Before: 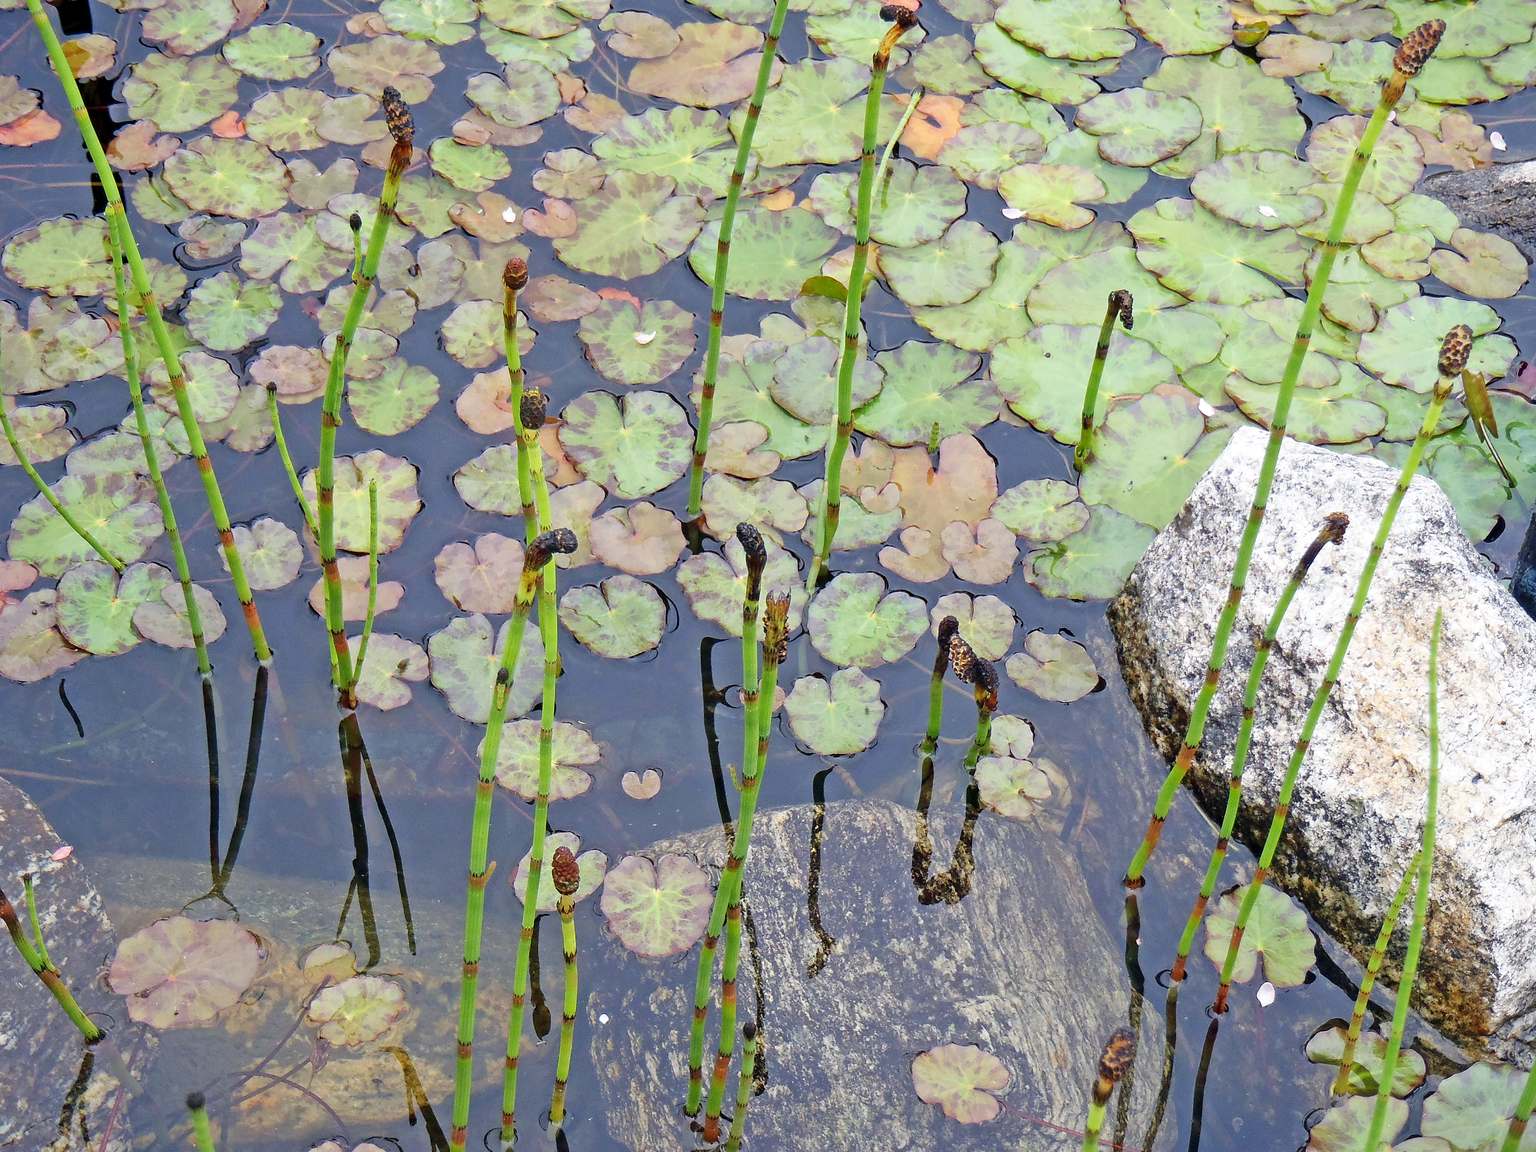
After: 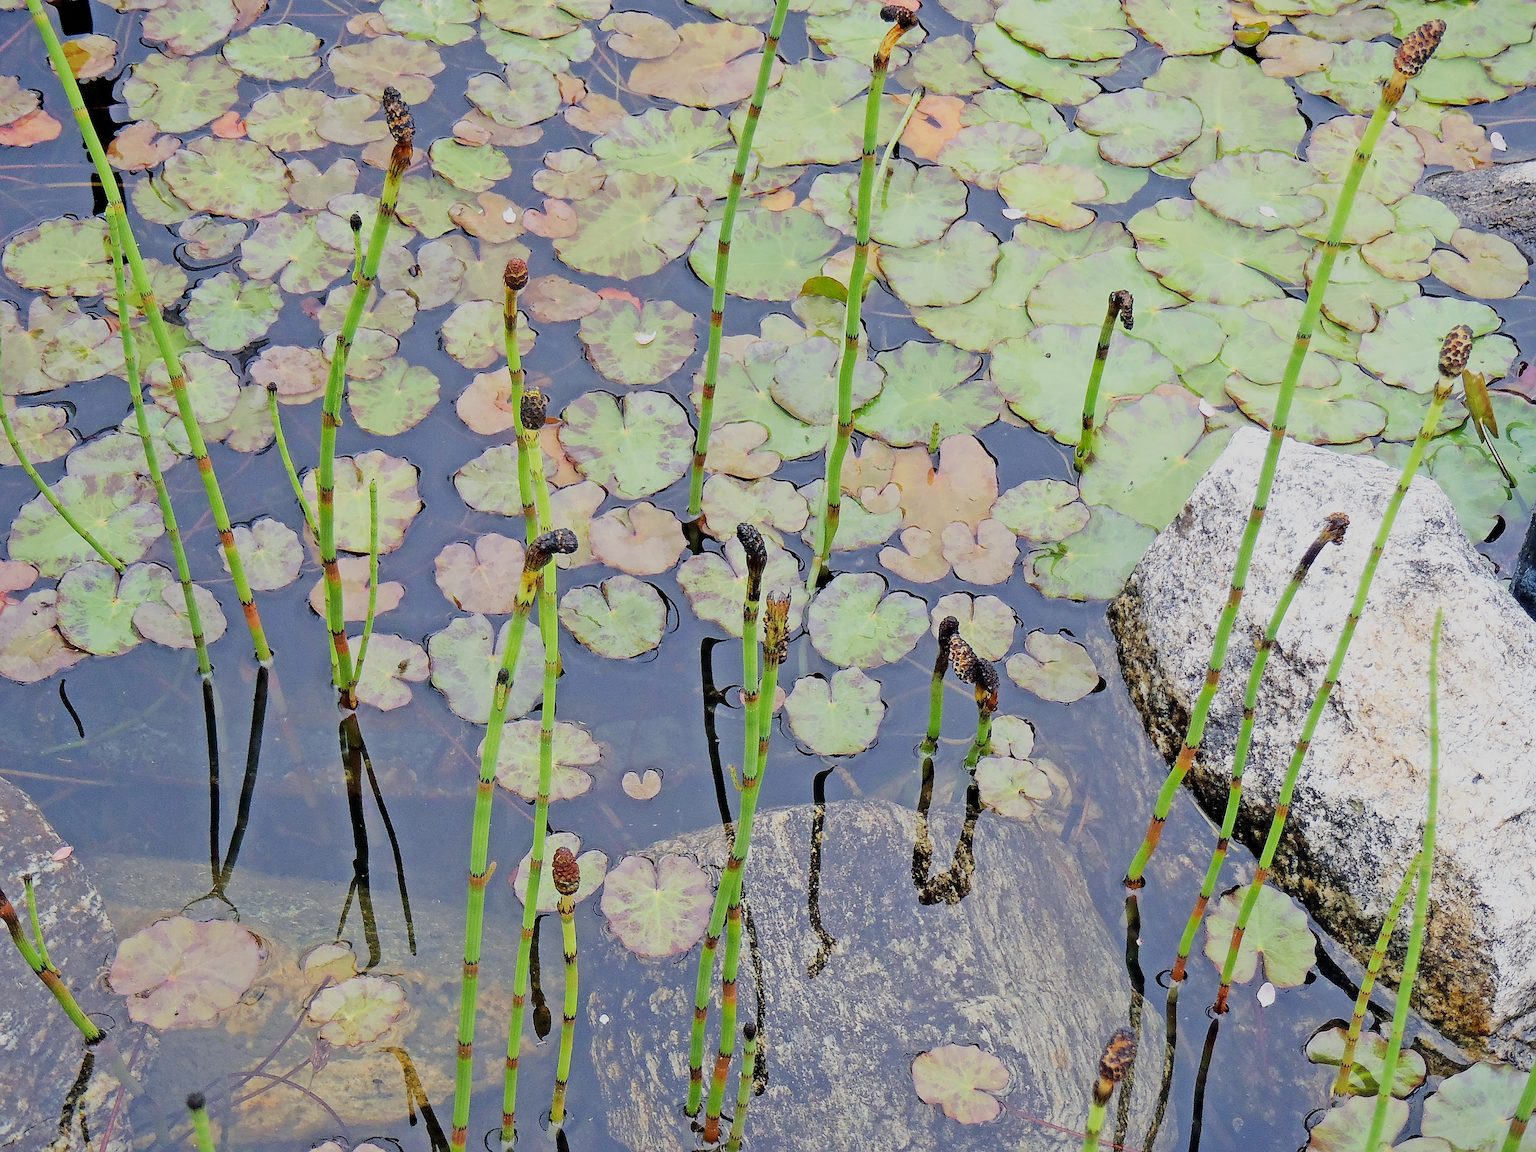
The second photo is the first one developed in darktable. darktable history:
exposure: exposure 0.234 EV, compensate highlight preservation false
filmic rgb: black relative exposure -7.22 EV, white relative exposure 5.36 EV, threshold 5.99 EV, hardness 3.02, enable highlight reconstruction true
sharpen: on, module defaults
